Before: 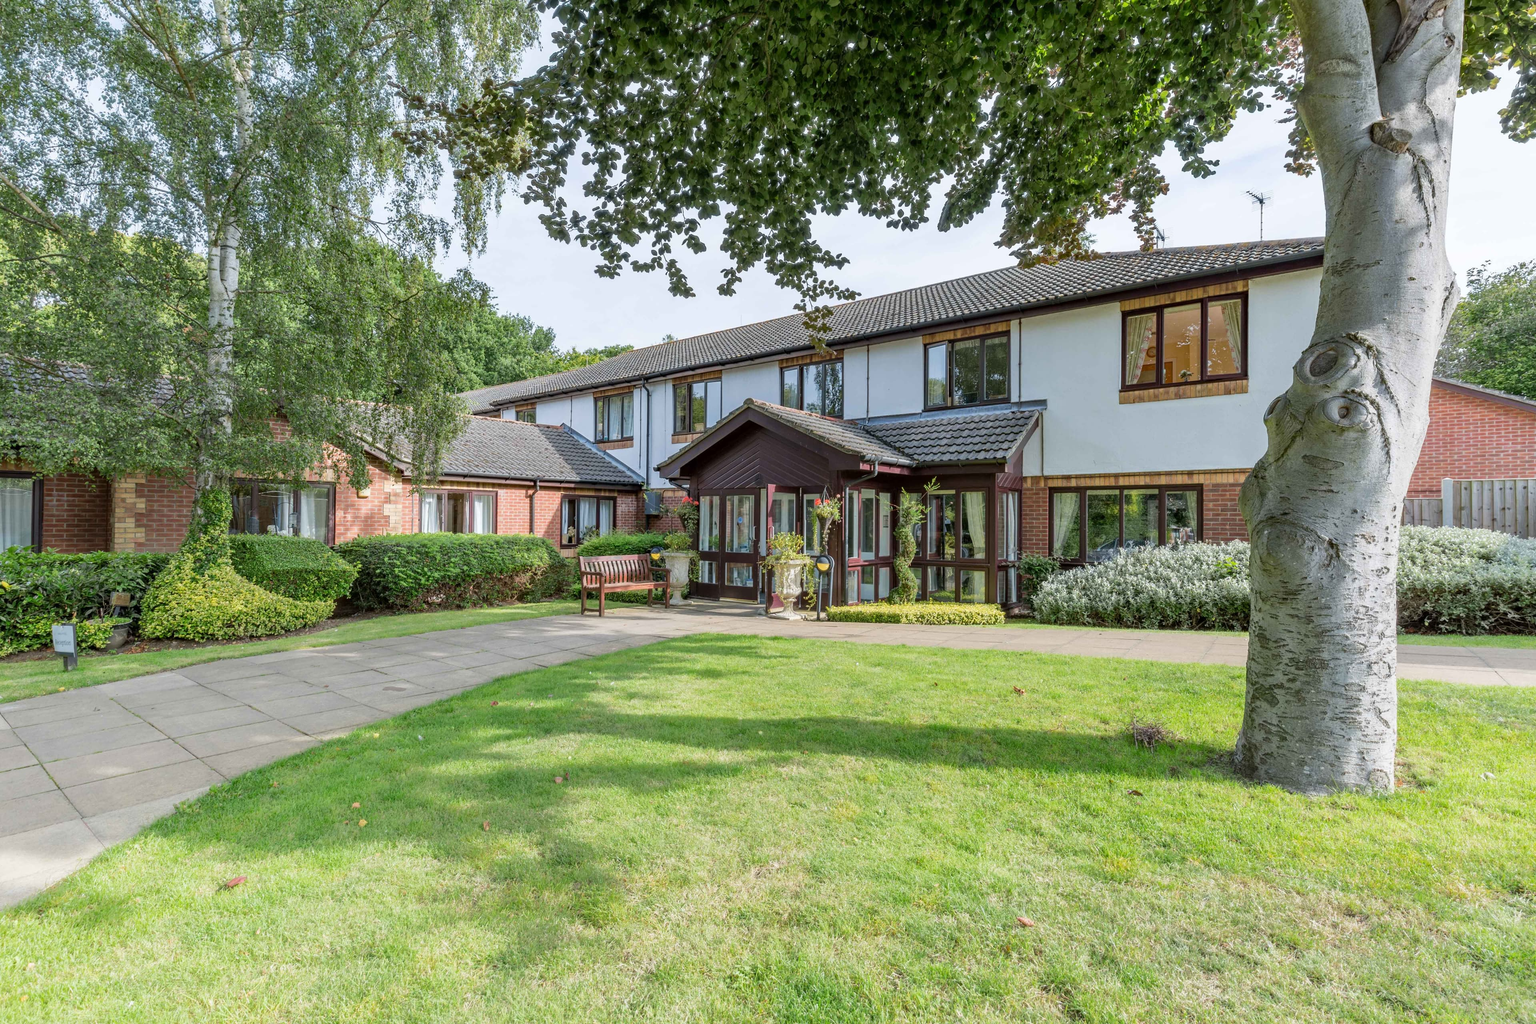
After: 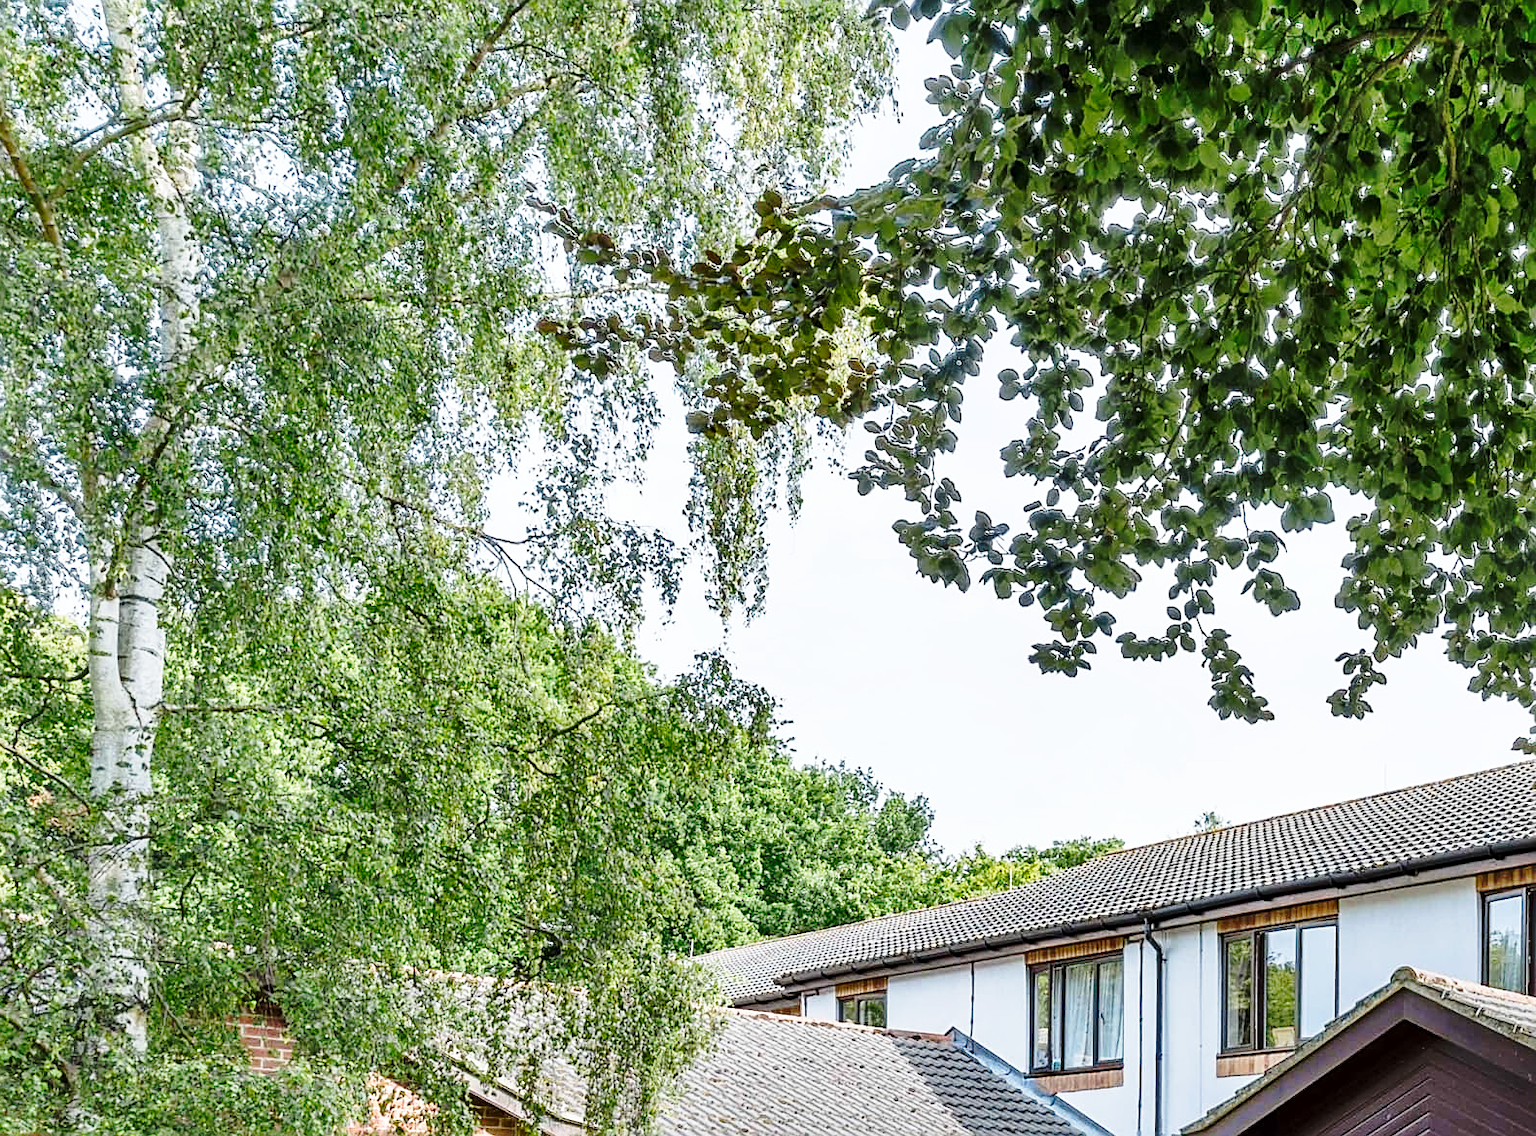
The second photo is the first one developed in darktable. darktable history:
base curve: curves: ch0 [(0, 0) (0.032, 0.037) (0.105, 0.228) (0.435, 0.76) (0.856, 0.983) (1, 1)], preserve colors none
crop and rotate: left 11.17%, top 0.07%, right 47.667%, bottom 54.26%
sharpen: on, module defaults
shadows and highlights: radius 132.53, soften with gaussian
